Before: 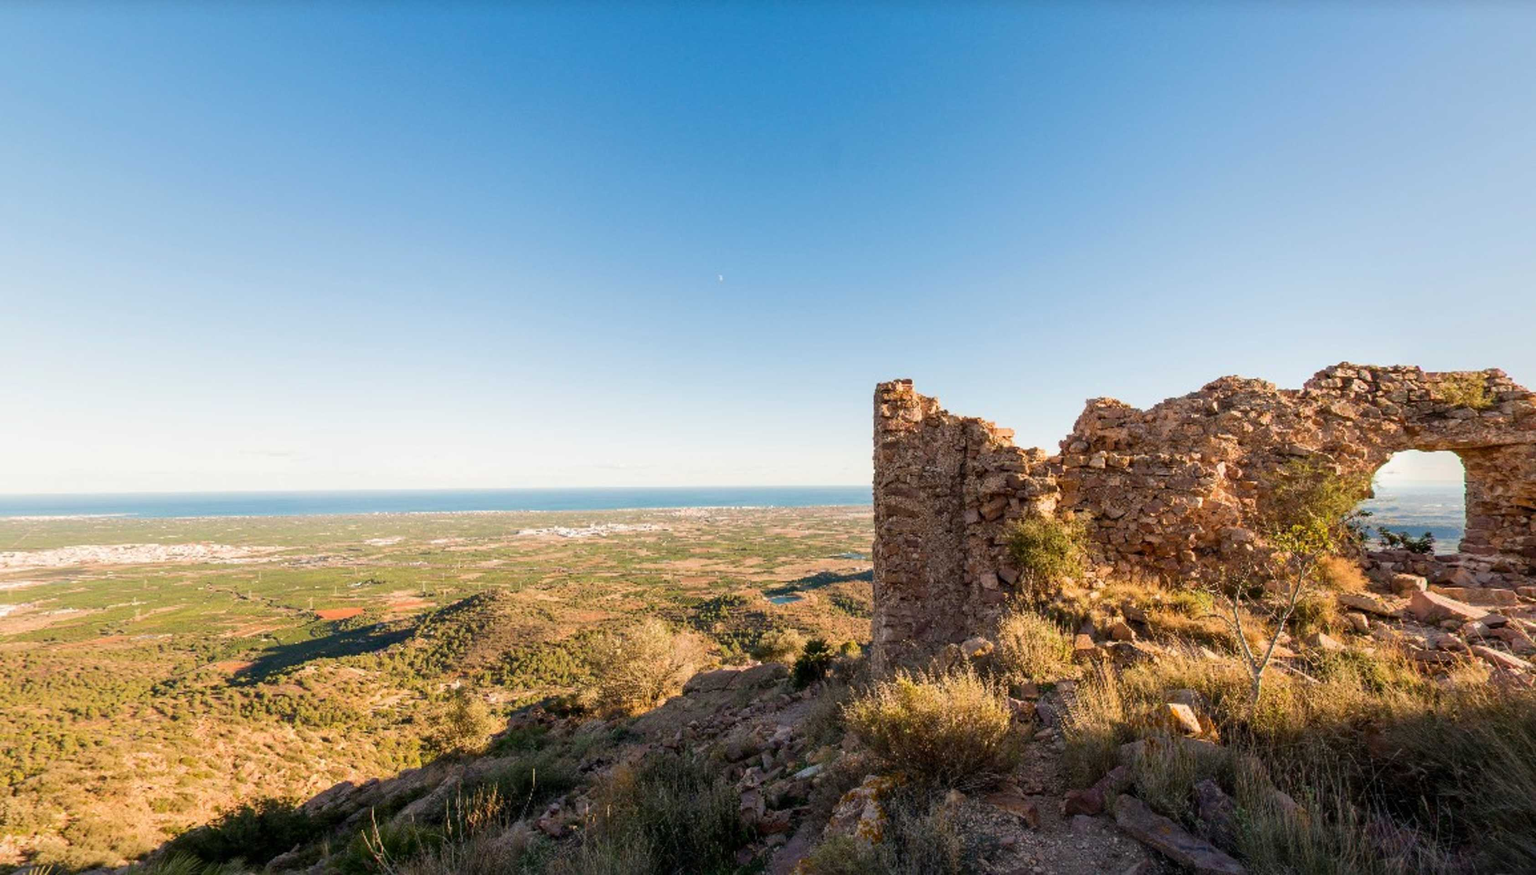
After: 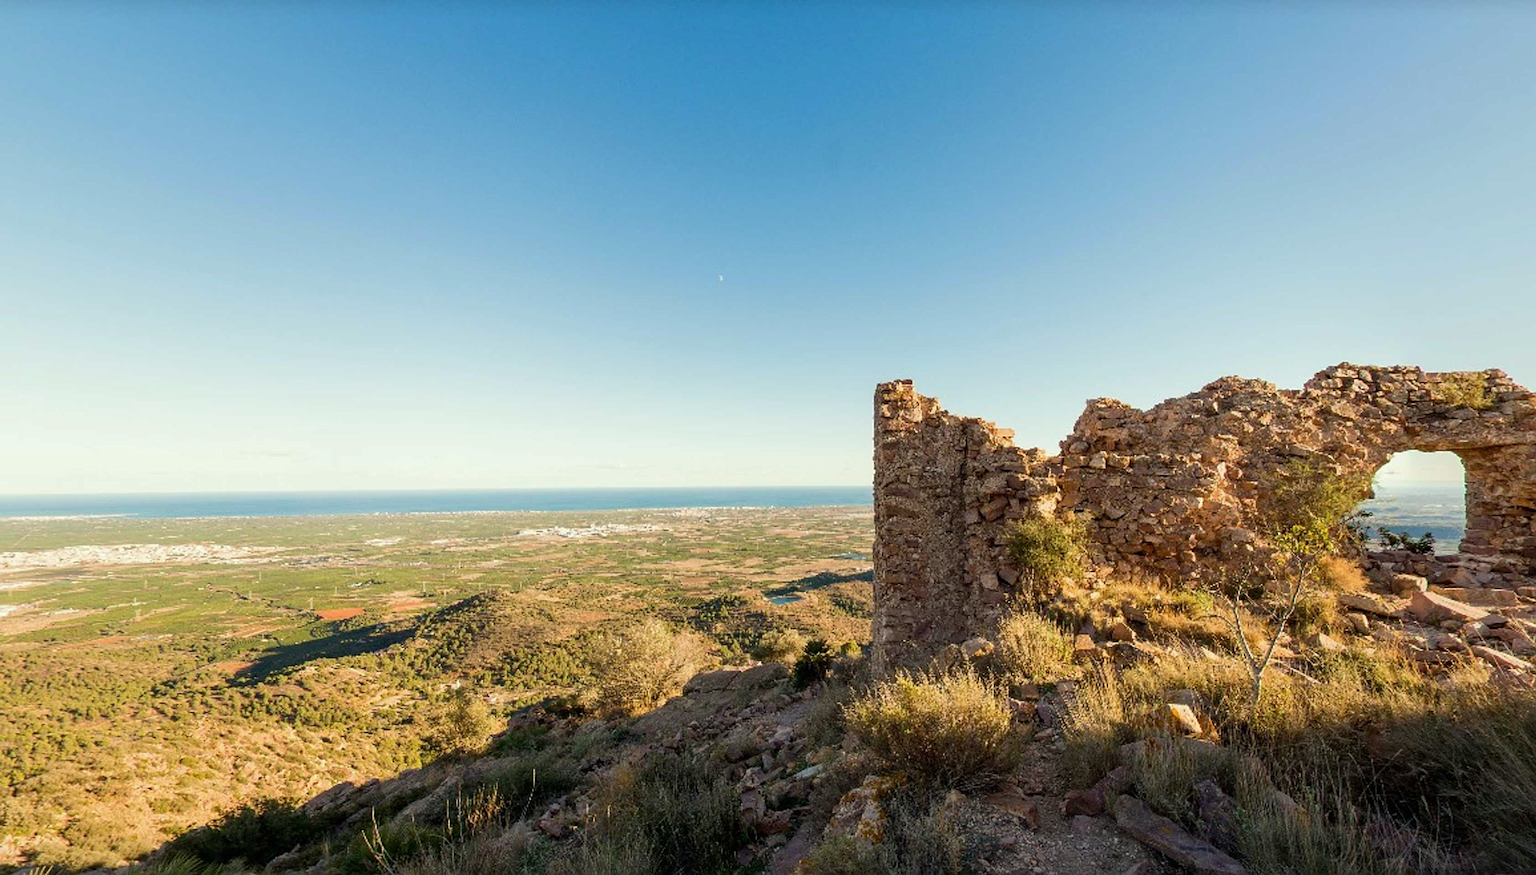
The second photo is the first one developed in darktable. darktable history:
sharpen: on, module defaults
color correction: highlights a* -4.86, highlights b* 5.03, saturation 0.945
